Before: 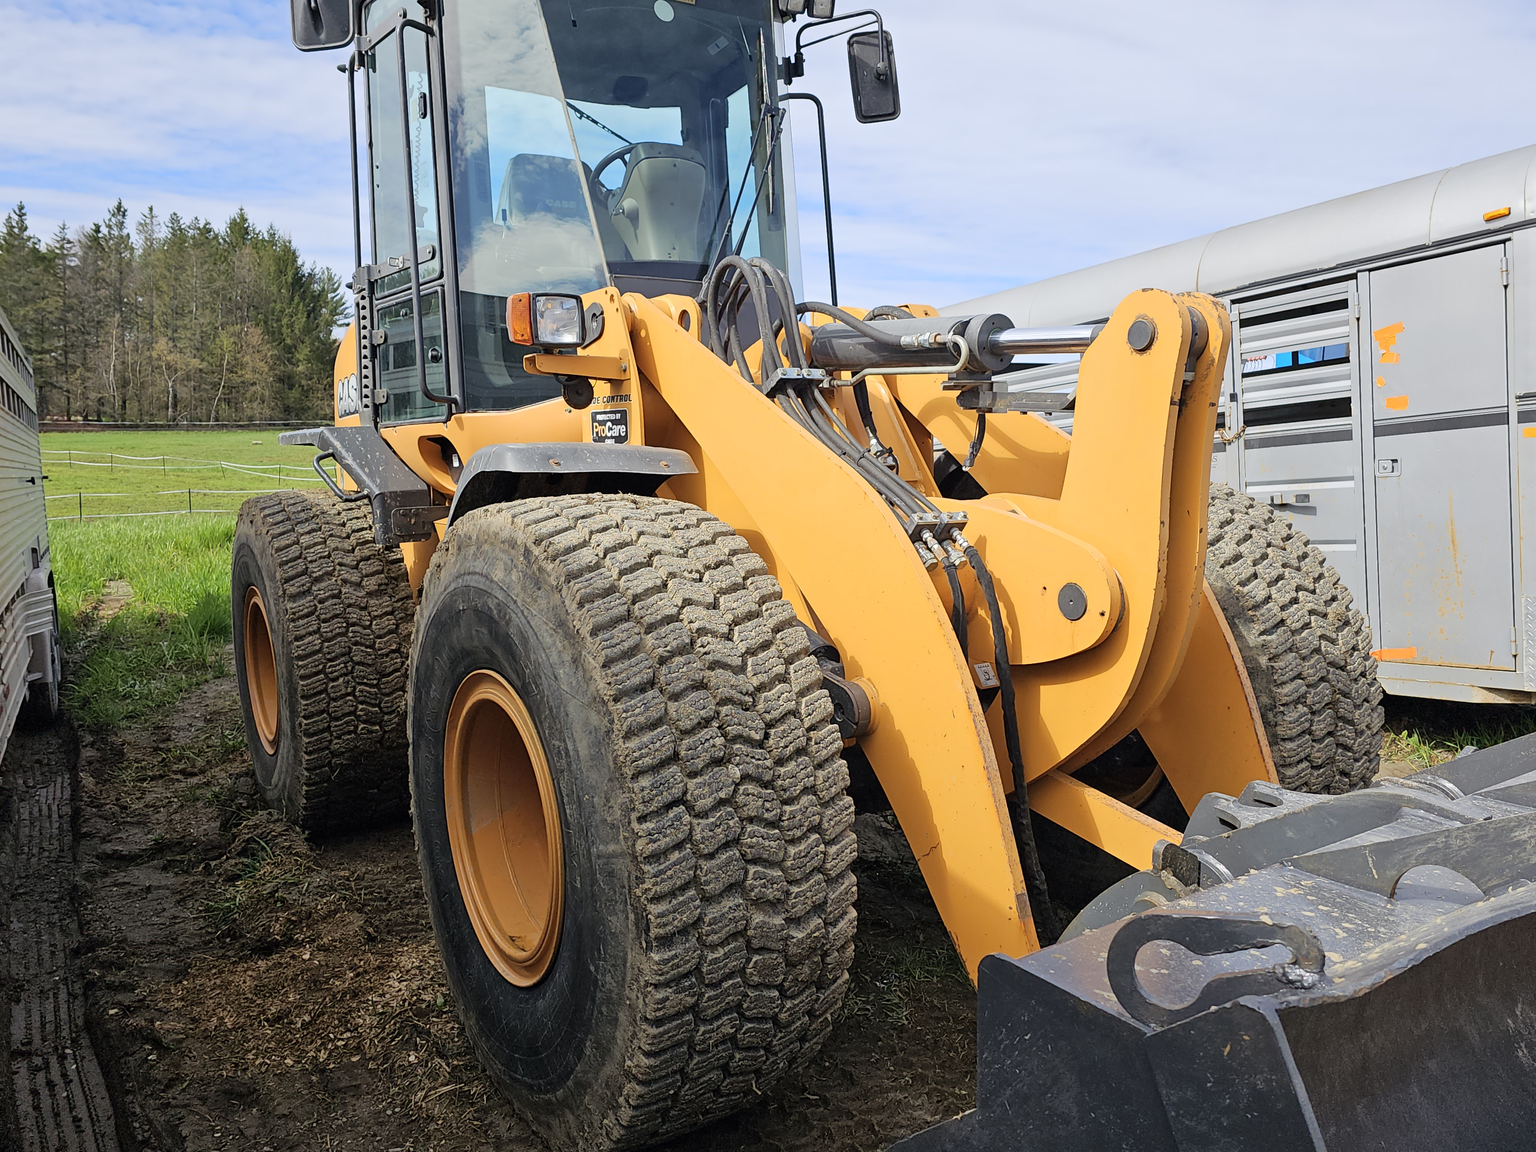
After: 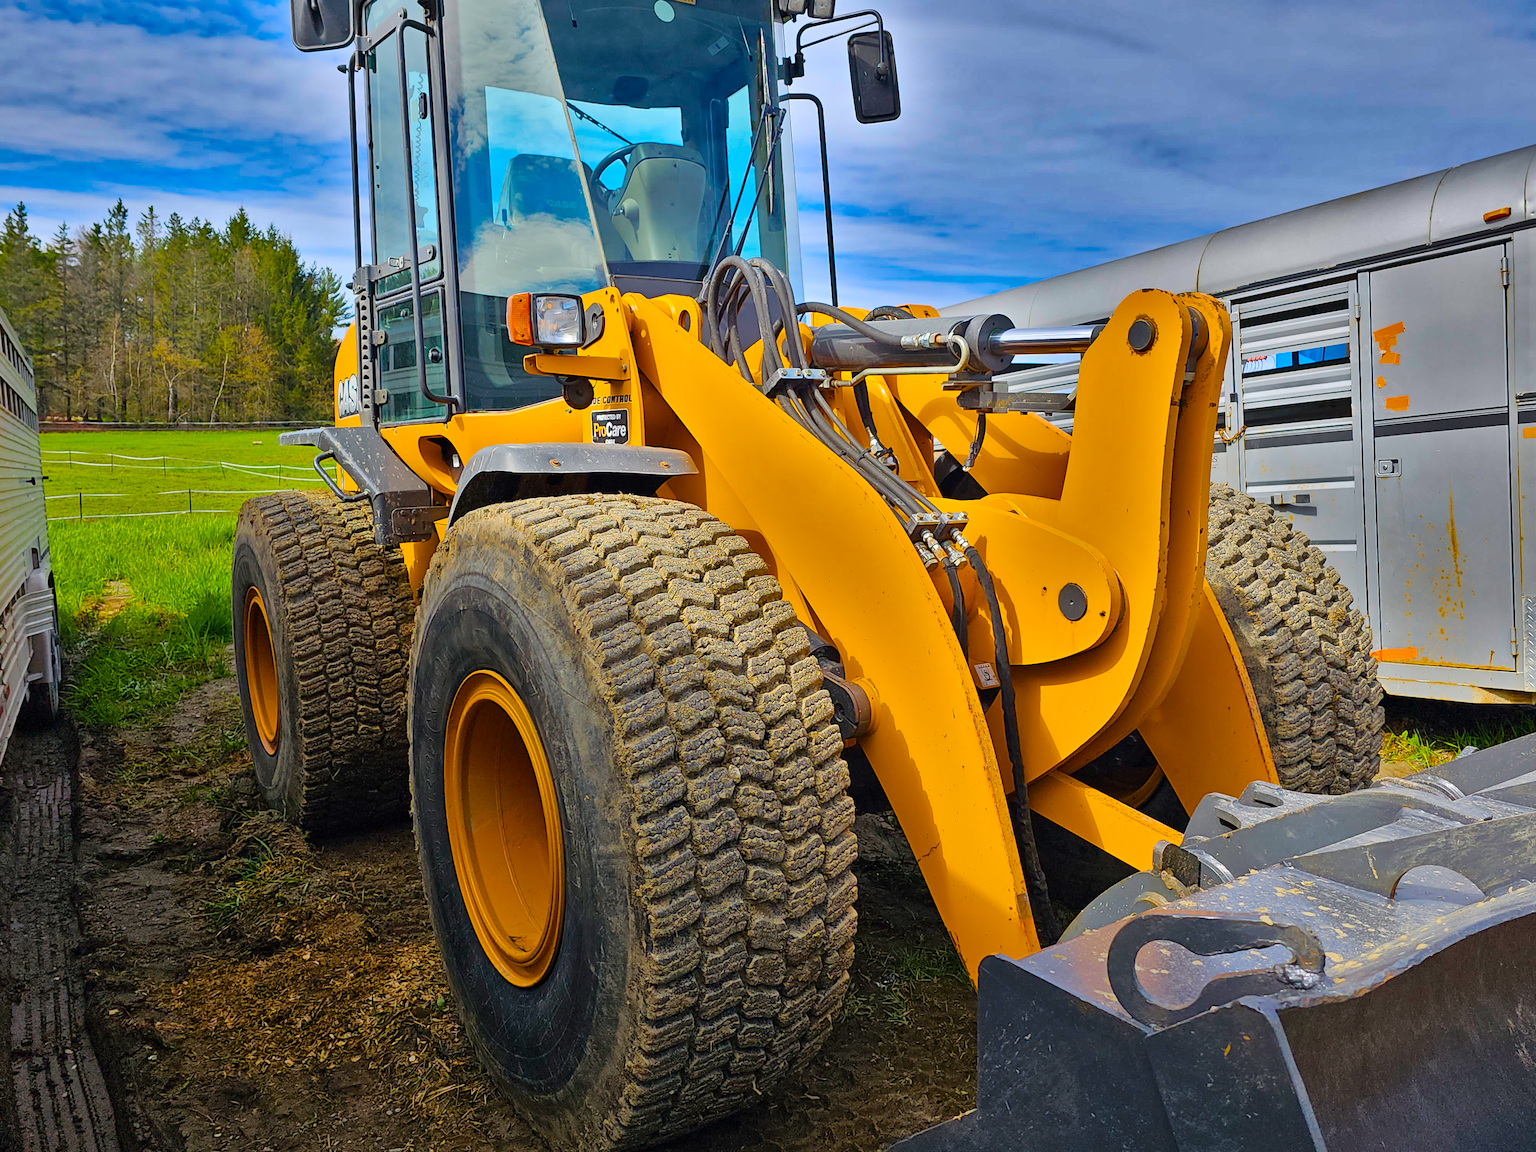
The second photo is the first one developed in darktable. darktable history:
color balance rgb: perceptual saturation grading › global saturation 98.682%, global vibrance 10.889%
shadows and highlights: shadows 21.02, highlights -83, soften with gaussian
